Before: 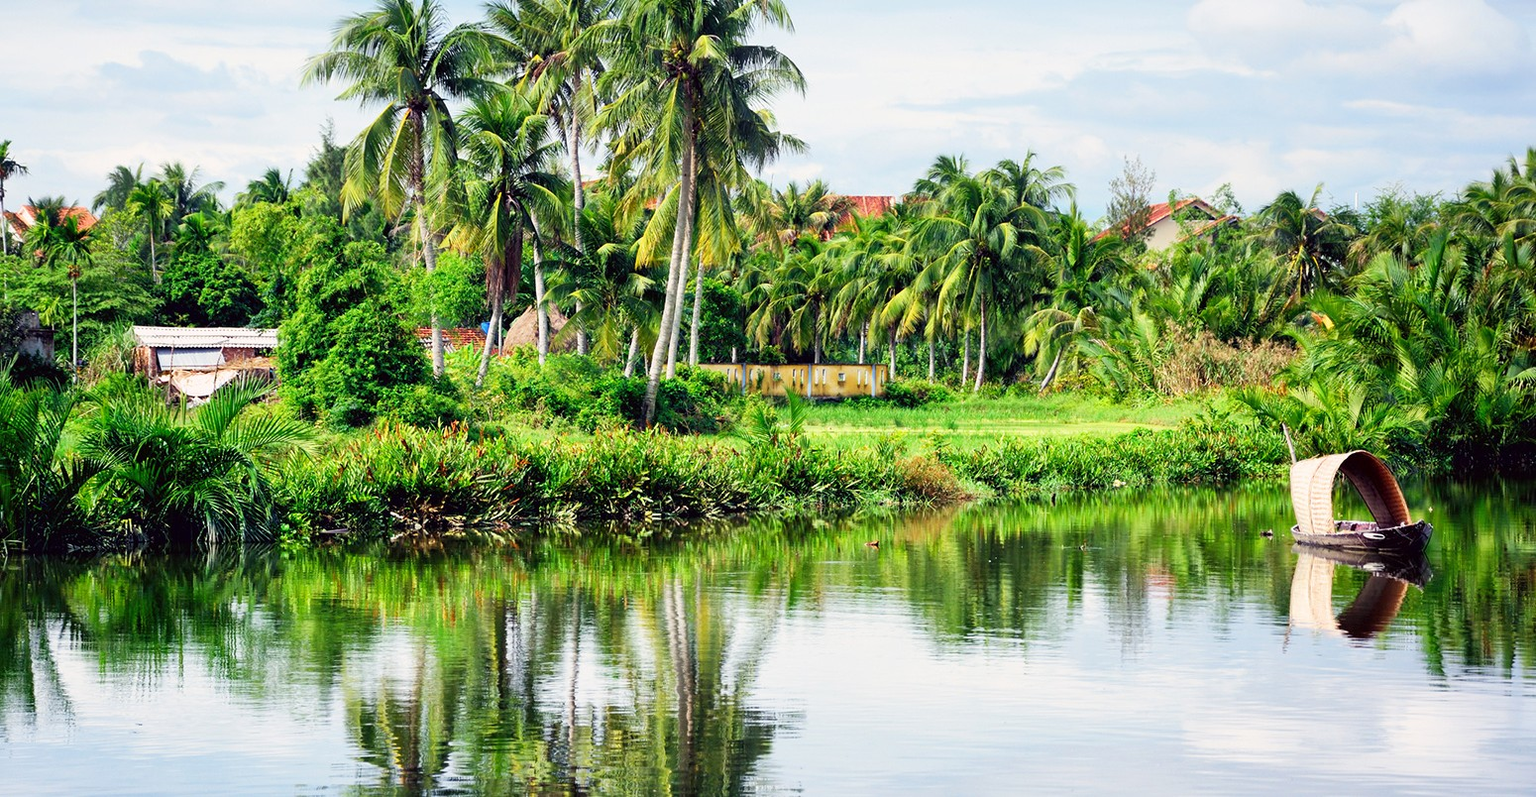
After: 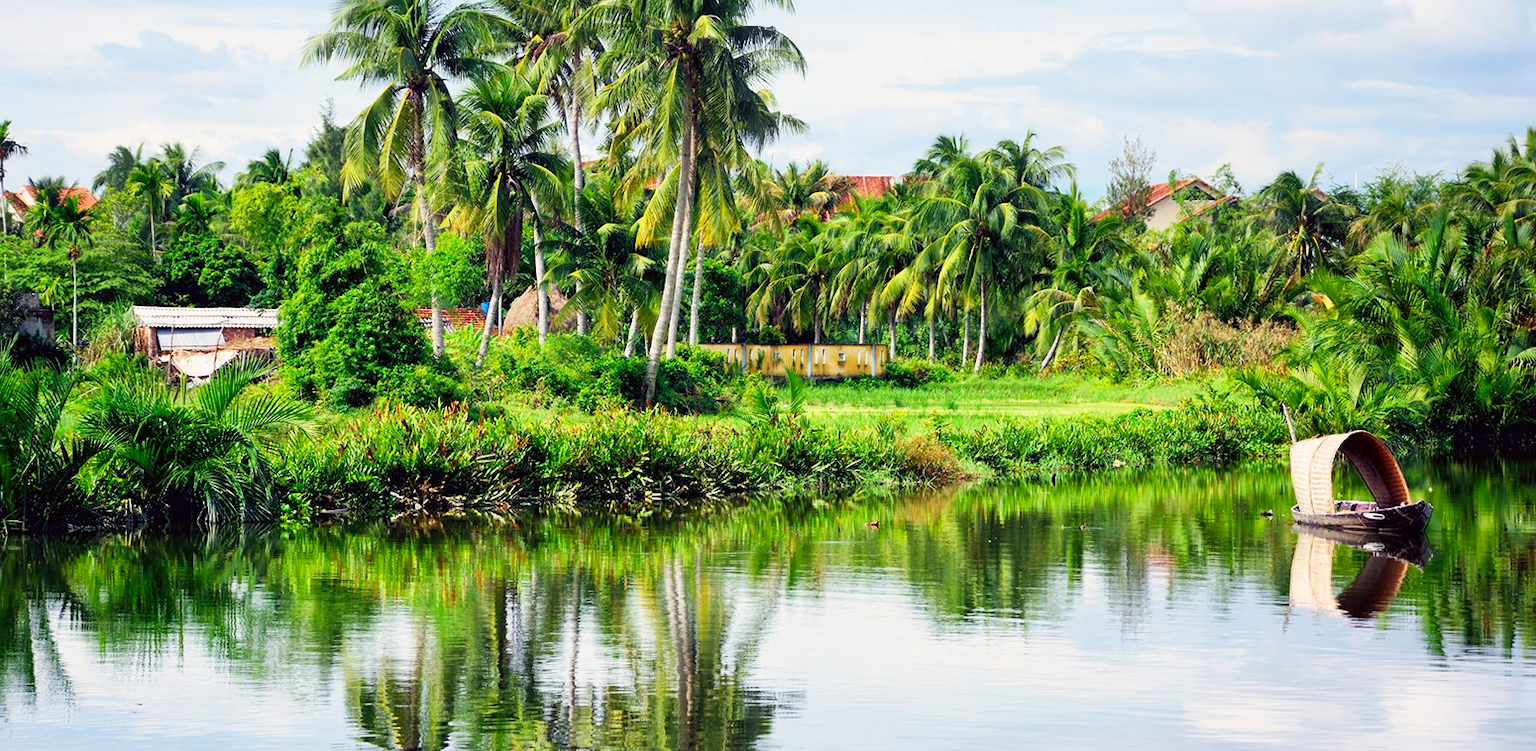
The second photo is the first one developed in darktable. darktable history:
crop and rotate: top 2.551%, bottom 3.082%
color balance rgb: perceptual saturation grading › global saturation -0.047%, global vibrance 20%
